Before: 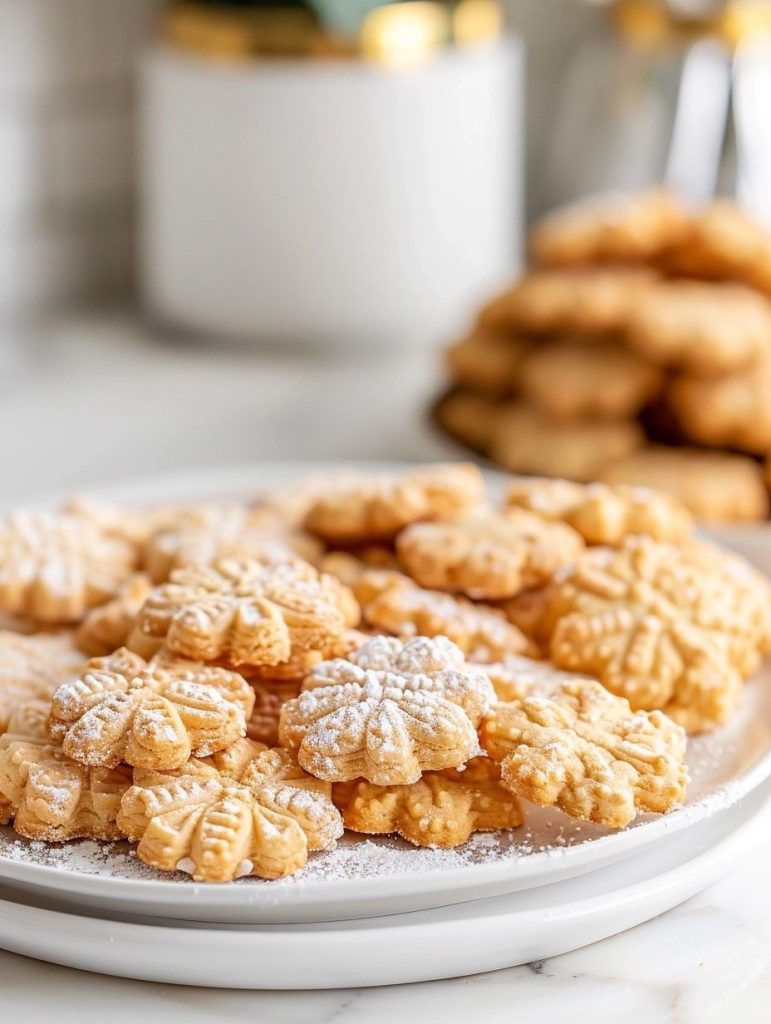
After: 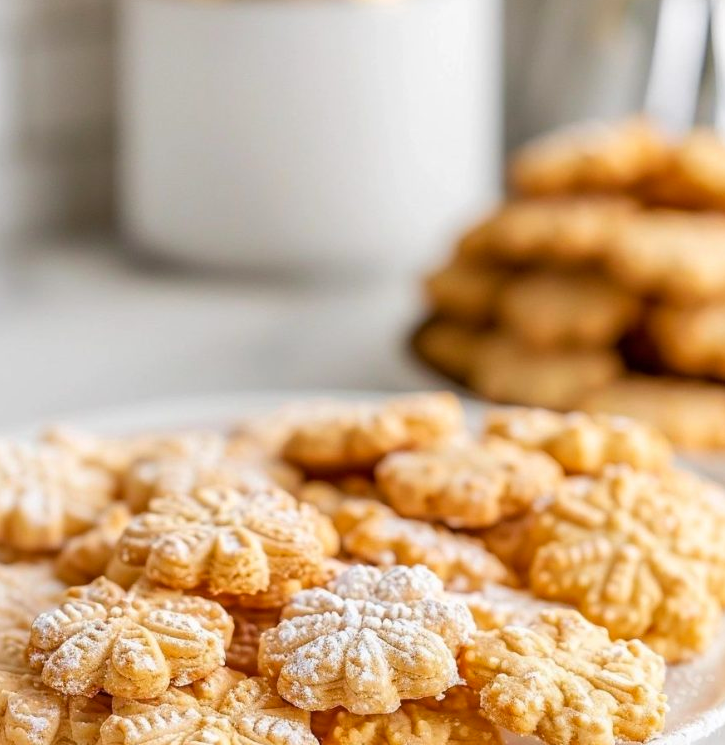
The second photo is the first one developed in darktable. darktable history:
crop: left 2.829%, top 6.997%, right 3.034%, bottom 20.2%
color balance rgb: perceptual saturation grading › global saturation 9.949%
